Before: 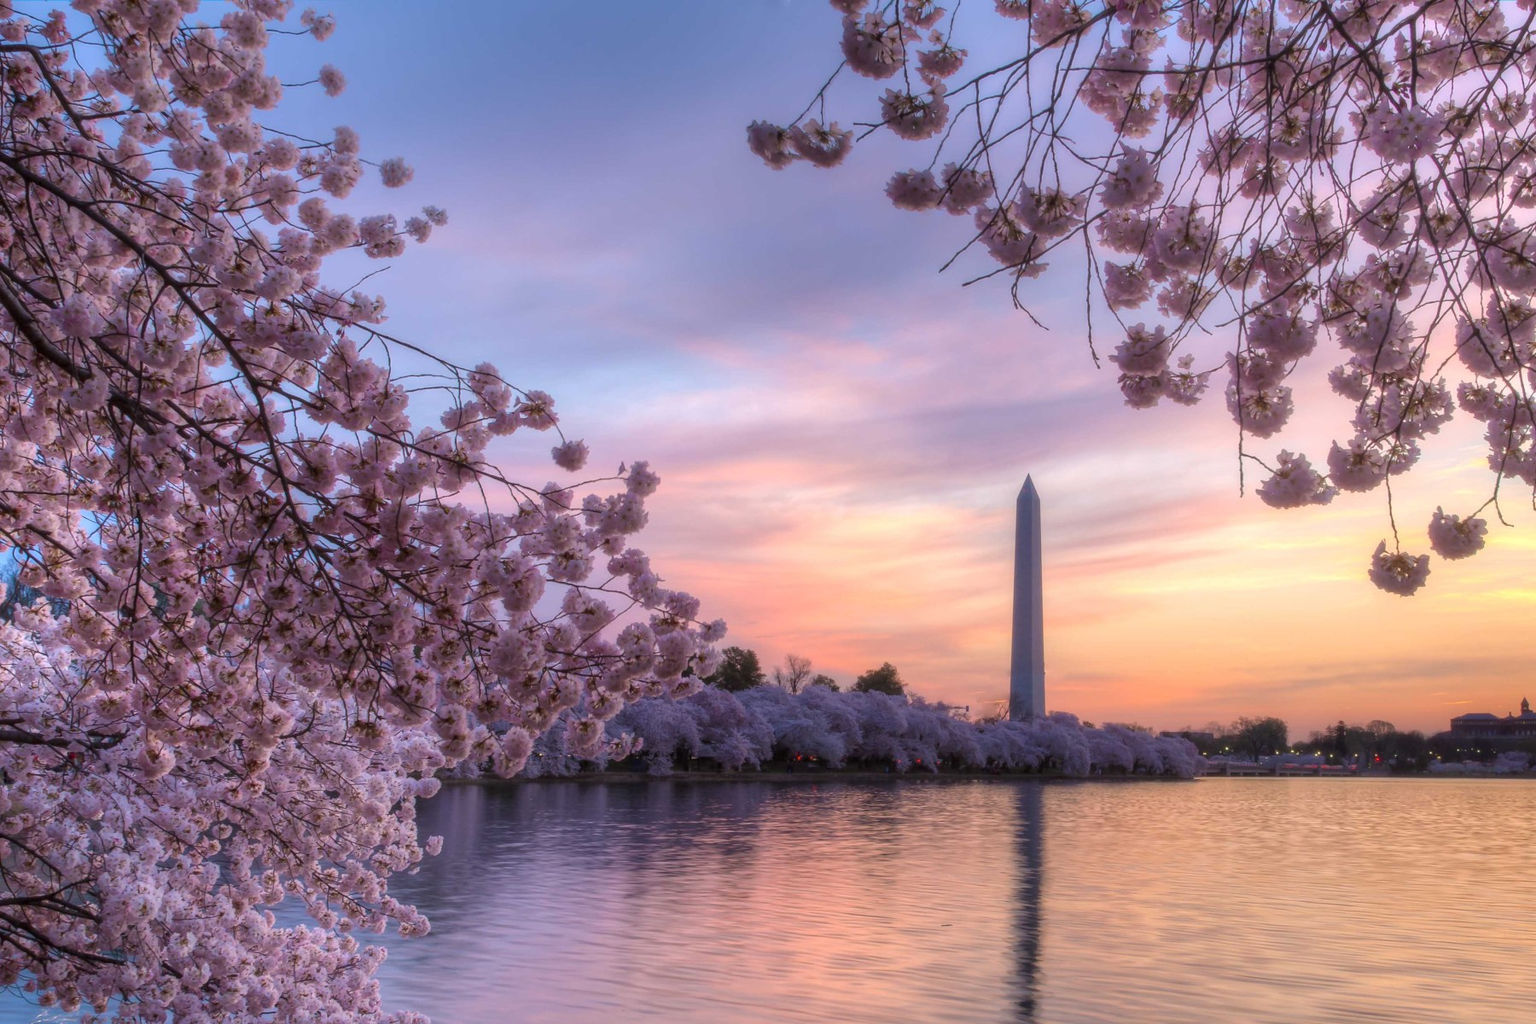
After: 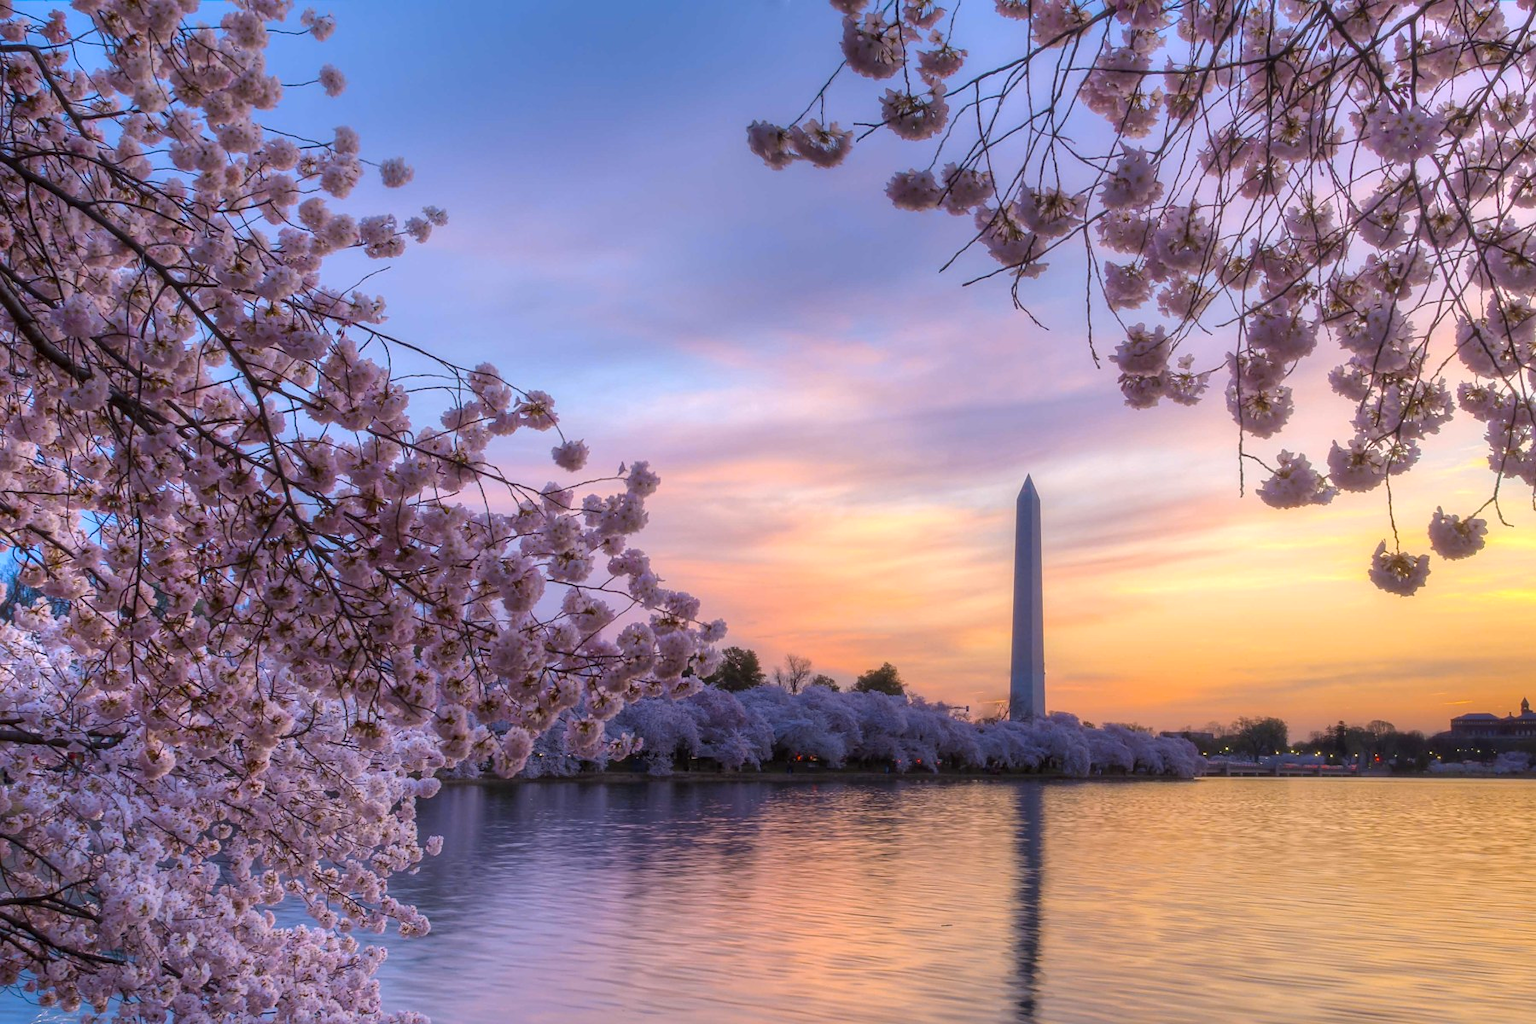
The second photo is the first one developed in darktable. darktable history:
color balance: output saturation 120%
sharpen: amount 0.2
color contrast: green-magenta contrast 0.8, blue-yellow contrast 1.1, unbound 0
